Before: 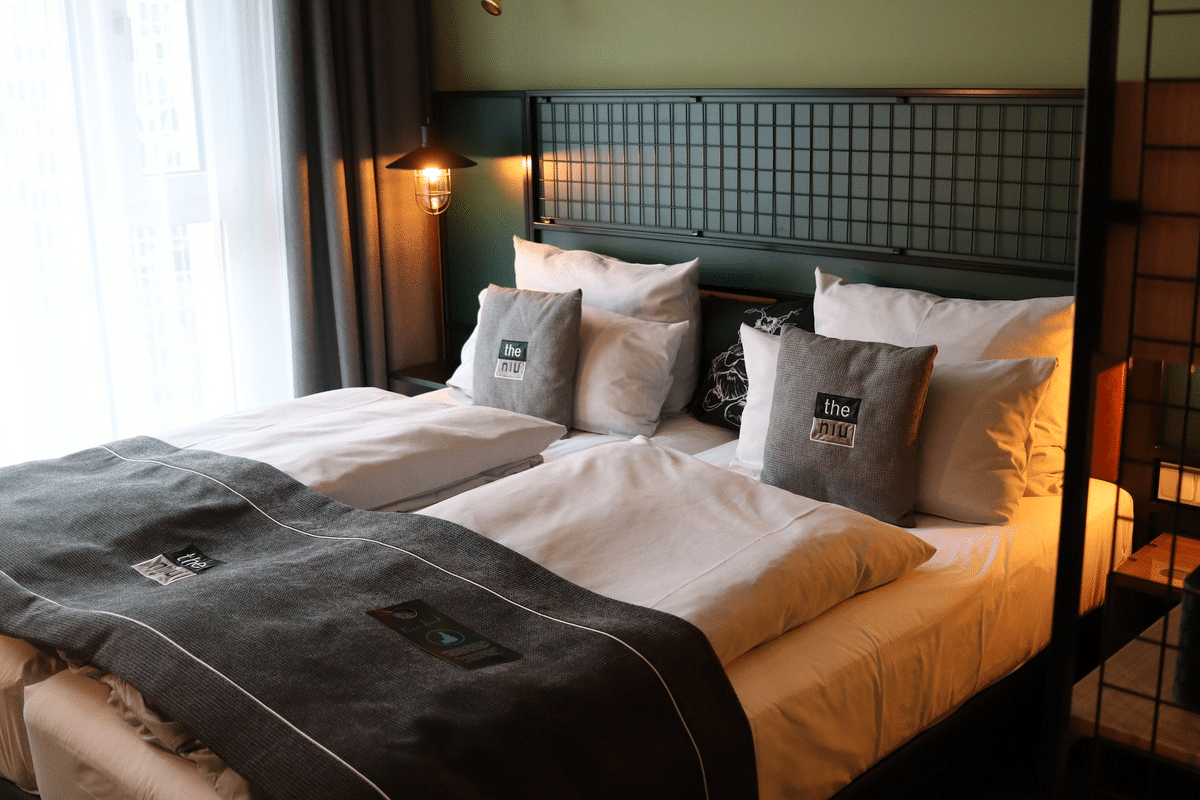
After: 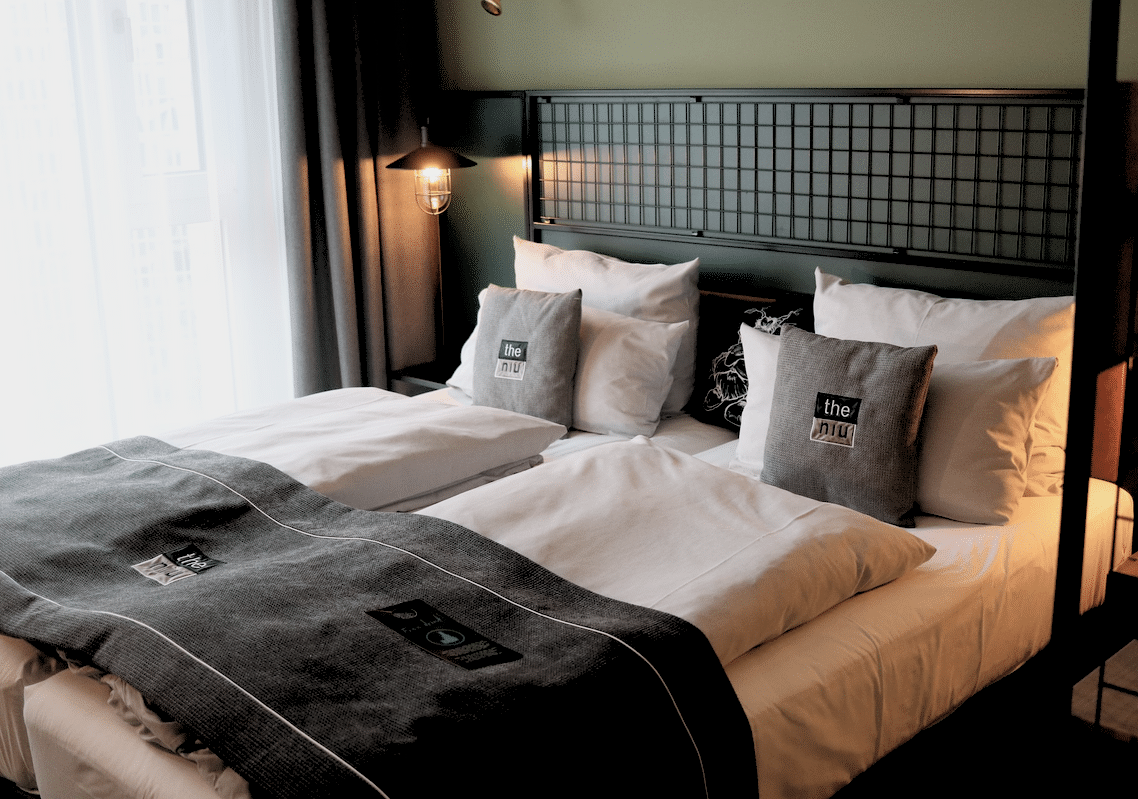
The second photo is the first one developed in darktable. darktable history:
crop and rotate: right 5.167%
rgb levels: preserve colors sum RGB, levels [[0.038, 0.433, 0.934], [0, 0.5, 1], [0, 0.5, 1]]
tone equalizer: on, module defaults
contrast brightness saturation: contrast 0.1, saturation -0.36
color correction: saturation 0.98
